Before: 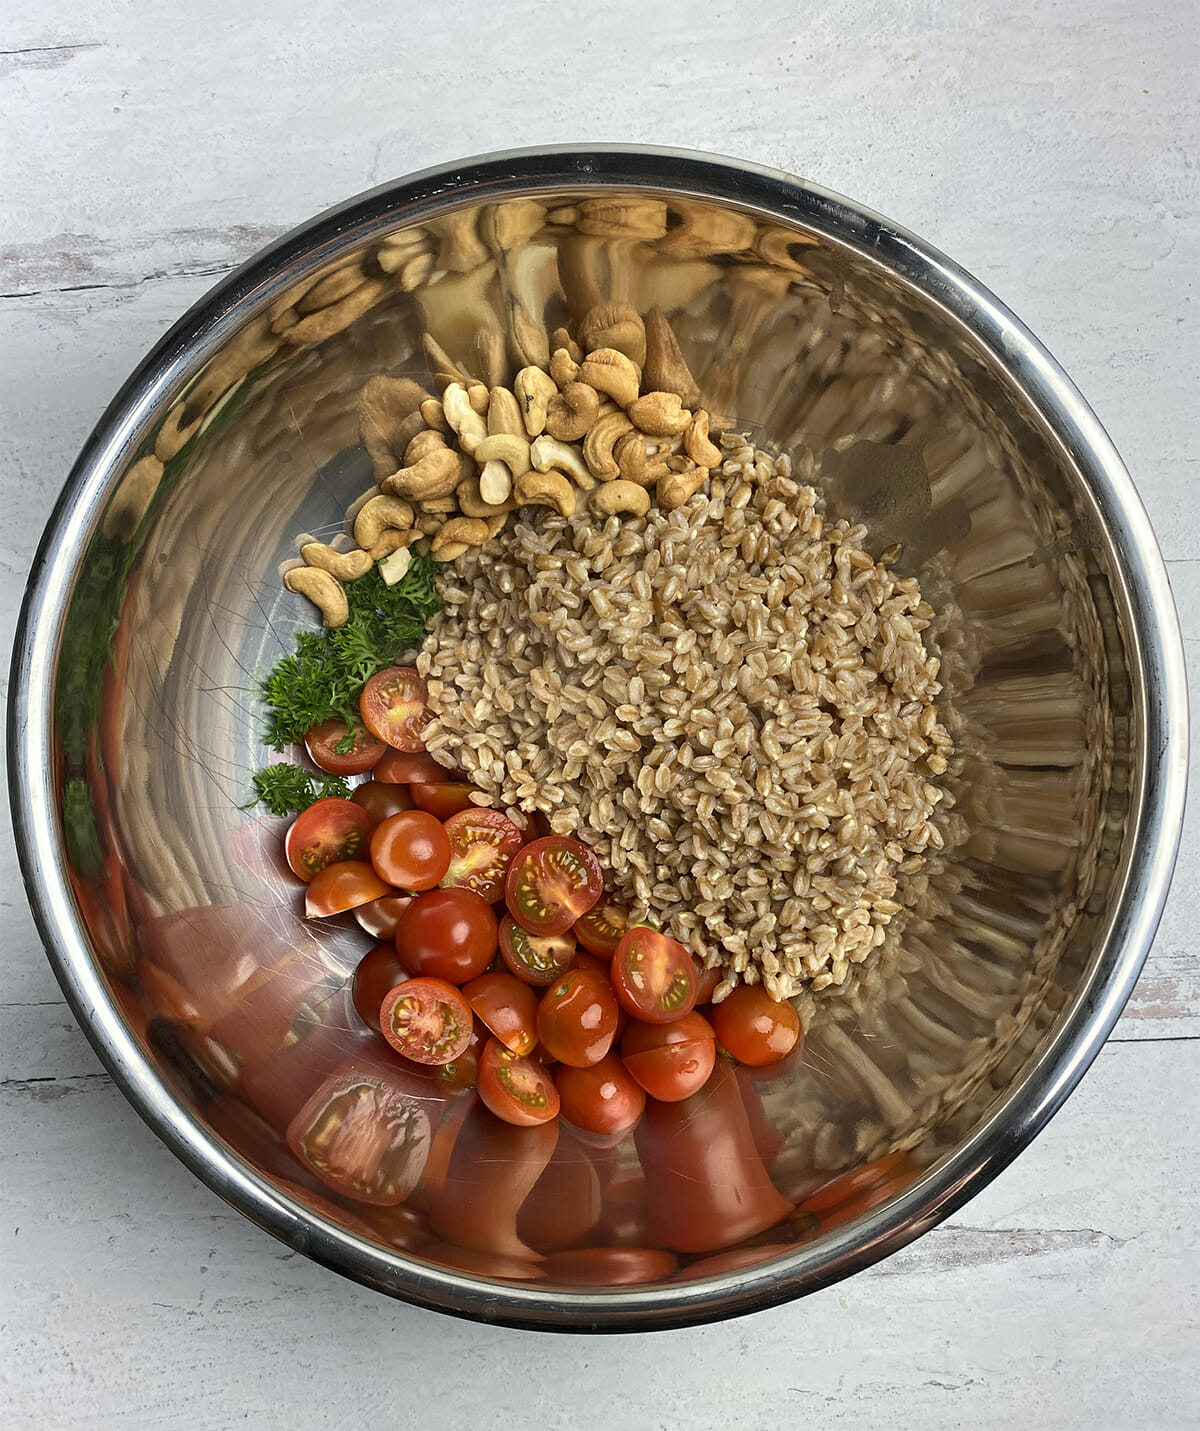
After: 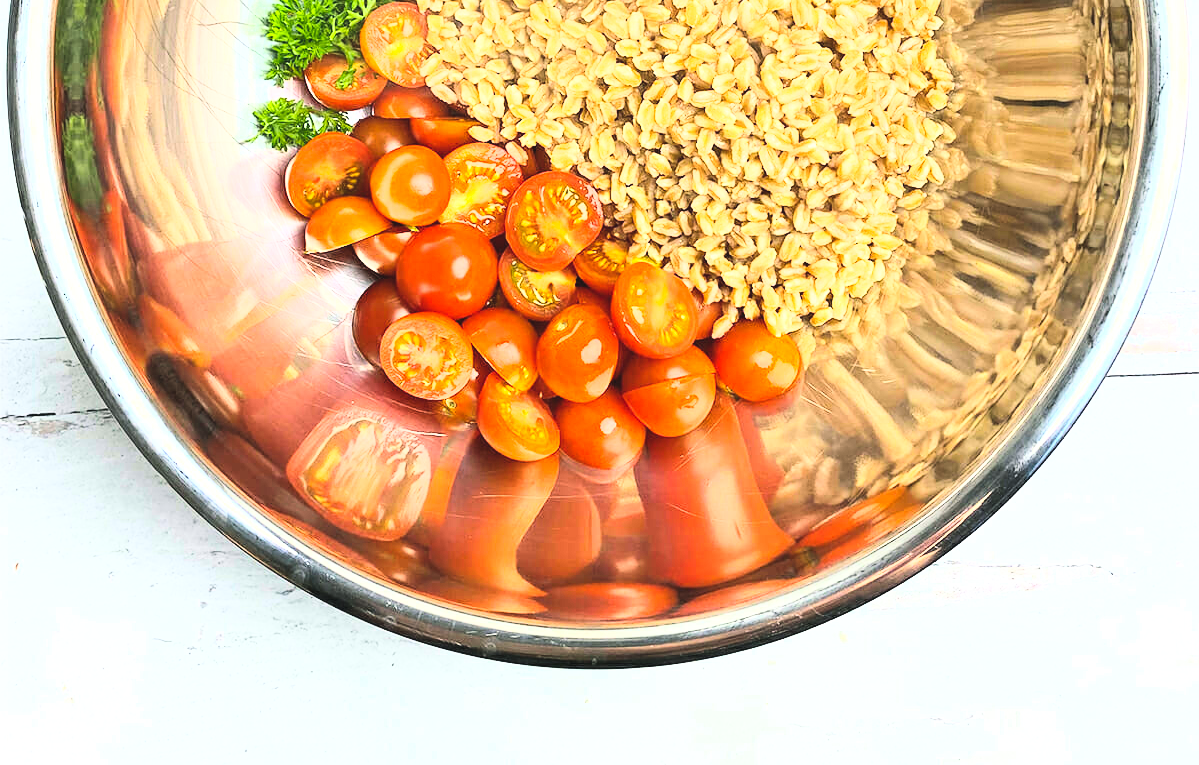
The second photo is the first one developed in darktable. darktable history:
base curve: curves: ch0 [(0, 0) (0.007, 0.004) (0.027, 0.03) (0.046, 0.07) (0.207, 0.54) (0.442, 0.872) (0.673, 0.972) (1, 1)]
crop and rotate: top 46.474%, right 0.048%
color balance rgb: shadows lift › chroma 2.015%, shadows lift › hue 184.93°, linear chroma grading › shadows -9.658%, linear chroma grading › global chroma 20.124%, perceptual saturation grading › global saturation 0.085%
exposure: black level correction -0.005, exposure 1 EV, compensate exposure bias true, compensate highlight preservation false
